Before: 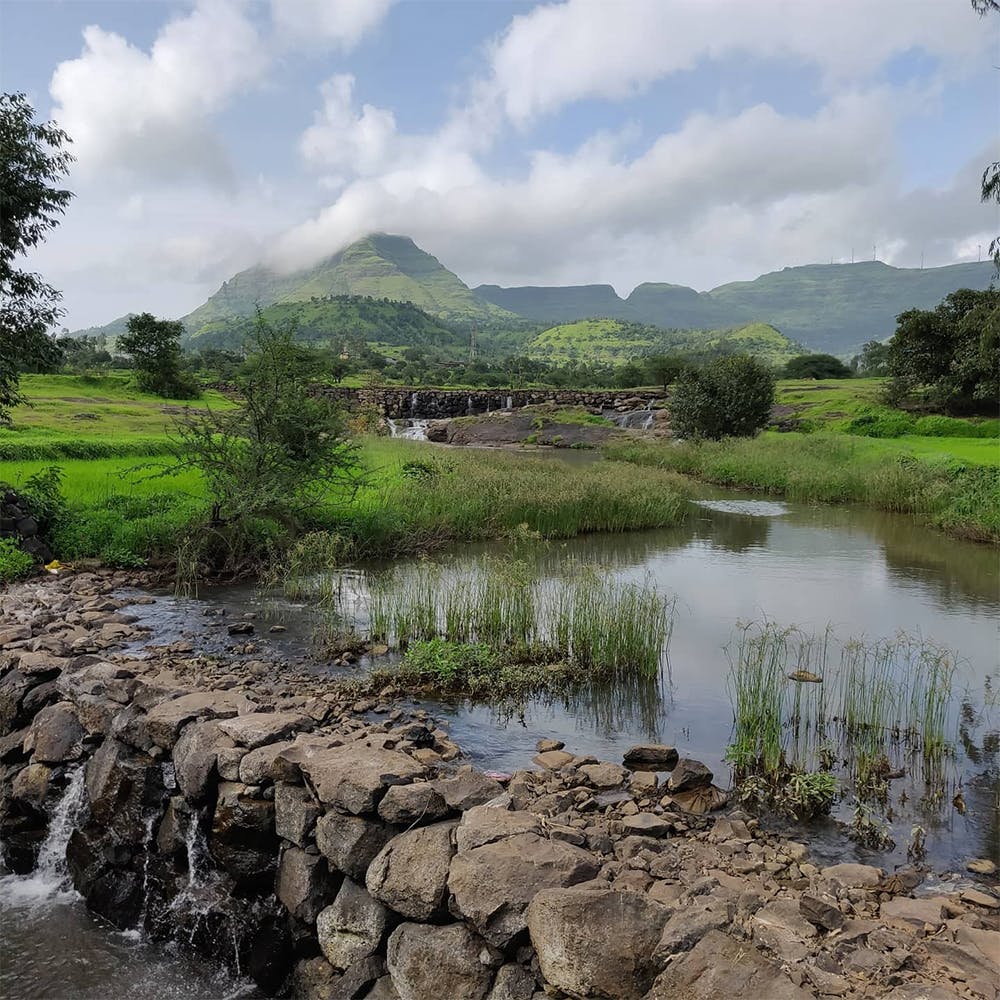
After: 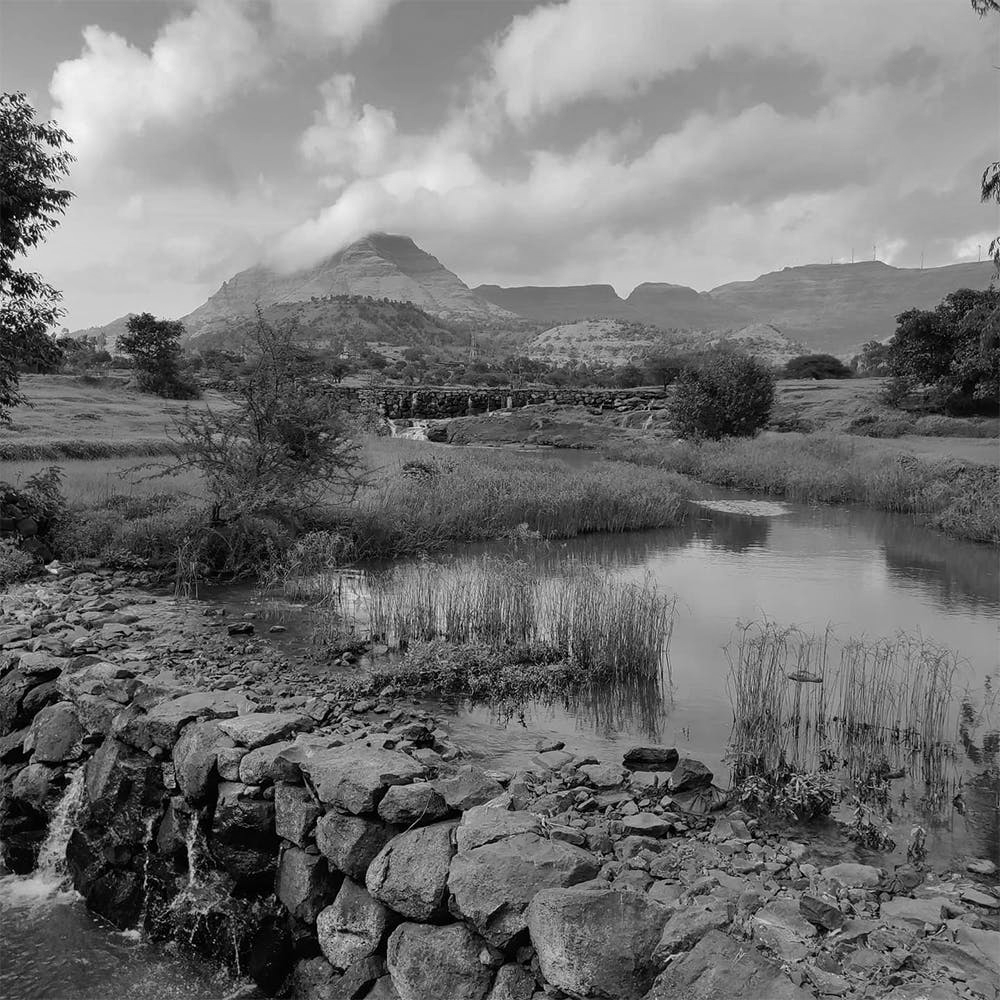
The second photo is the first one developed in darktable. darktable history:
monochrome: a -11.7, b 1.62, size 0.5, highlights 0.38
color calibration: illuminant as shot in camera, x 0.358, y 0.373, temperature 4628.91 K
shadows and highlights: shadows 25, highlights -48, soften with gaussian
